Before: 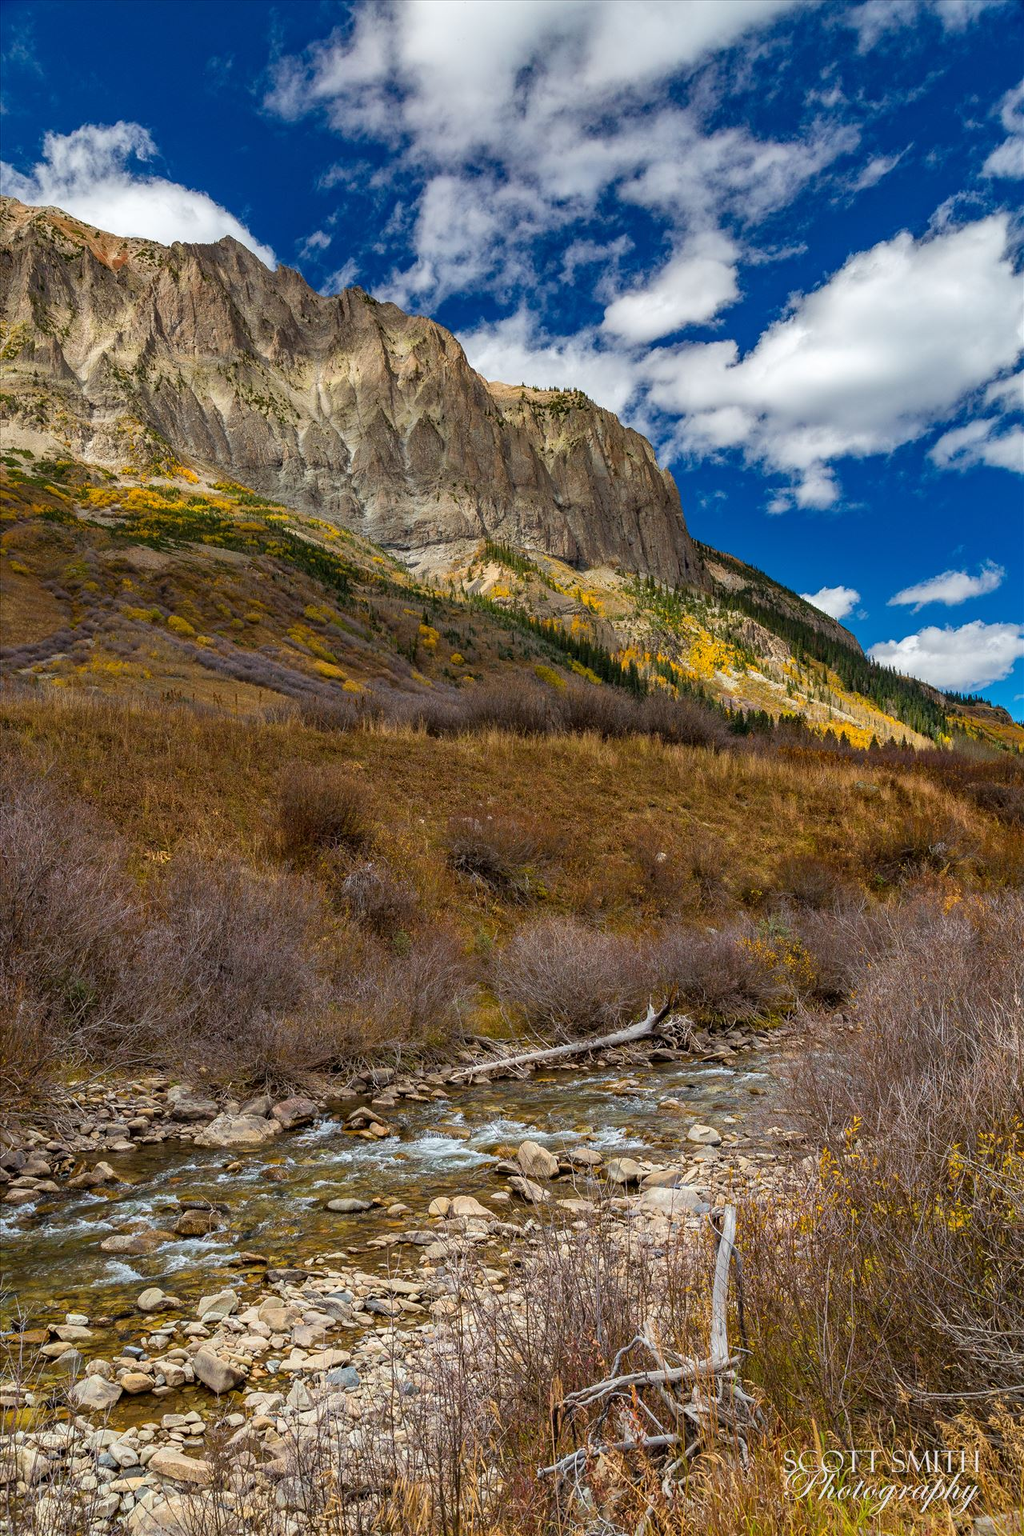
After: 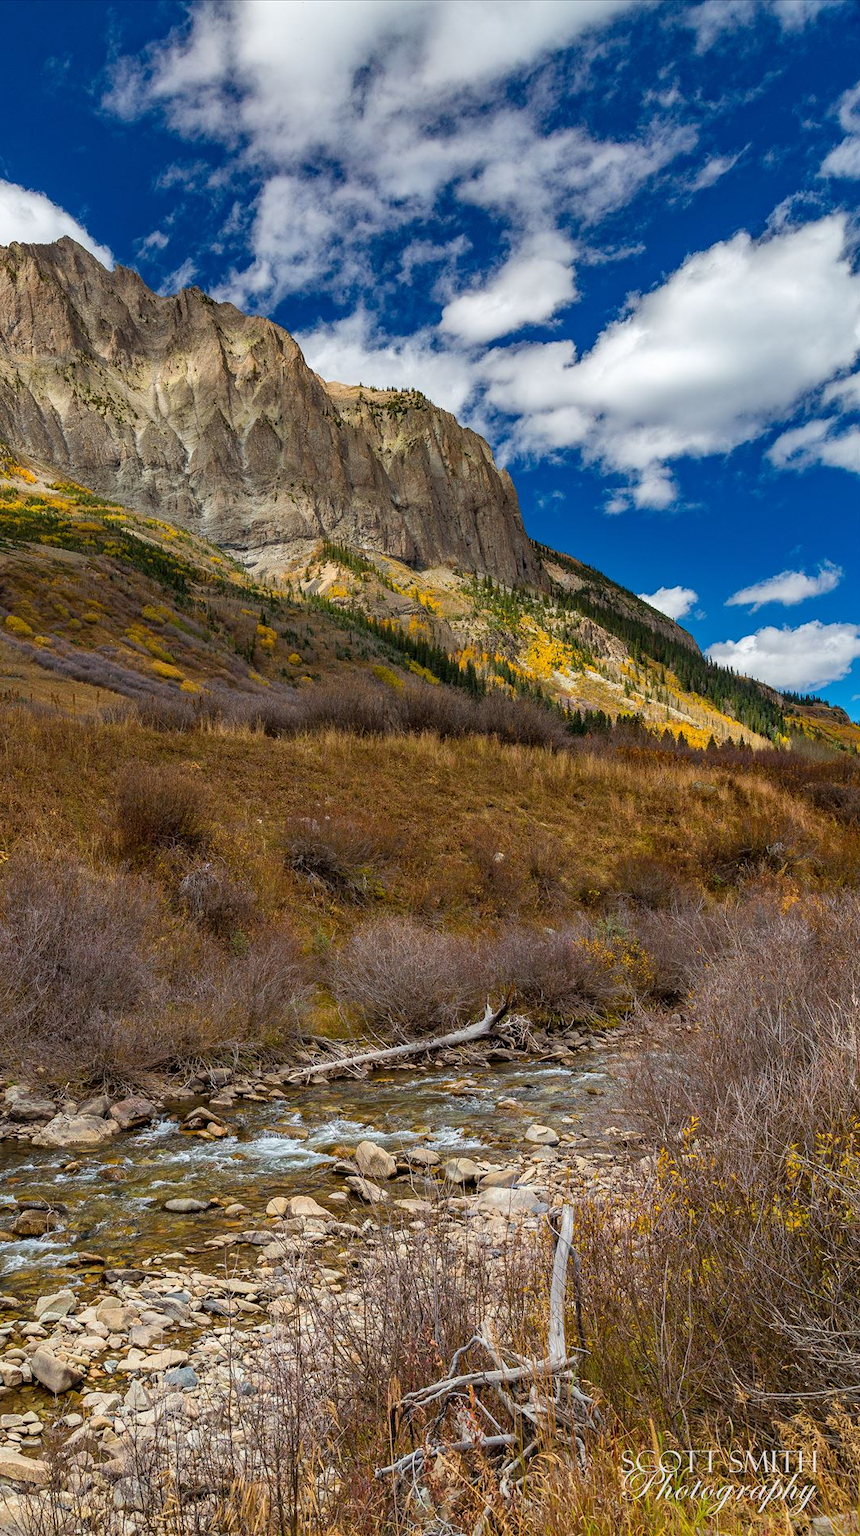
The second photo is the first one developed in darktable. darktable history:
crop: left 15.868%
